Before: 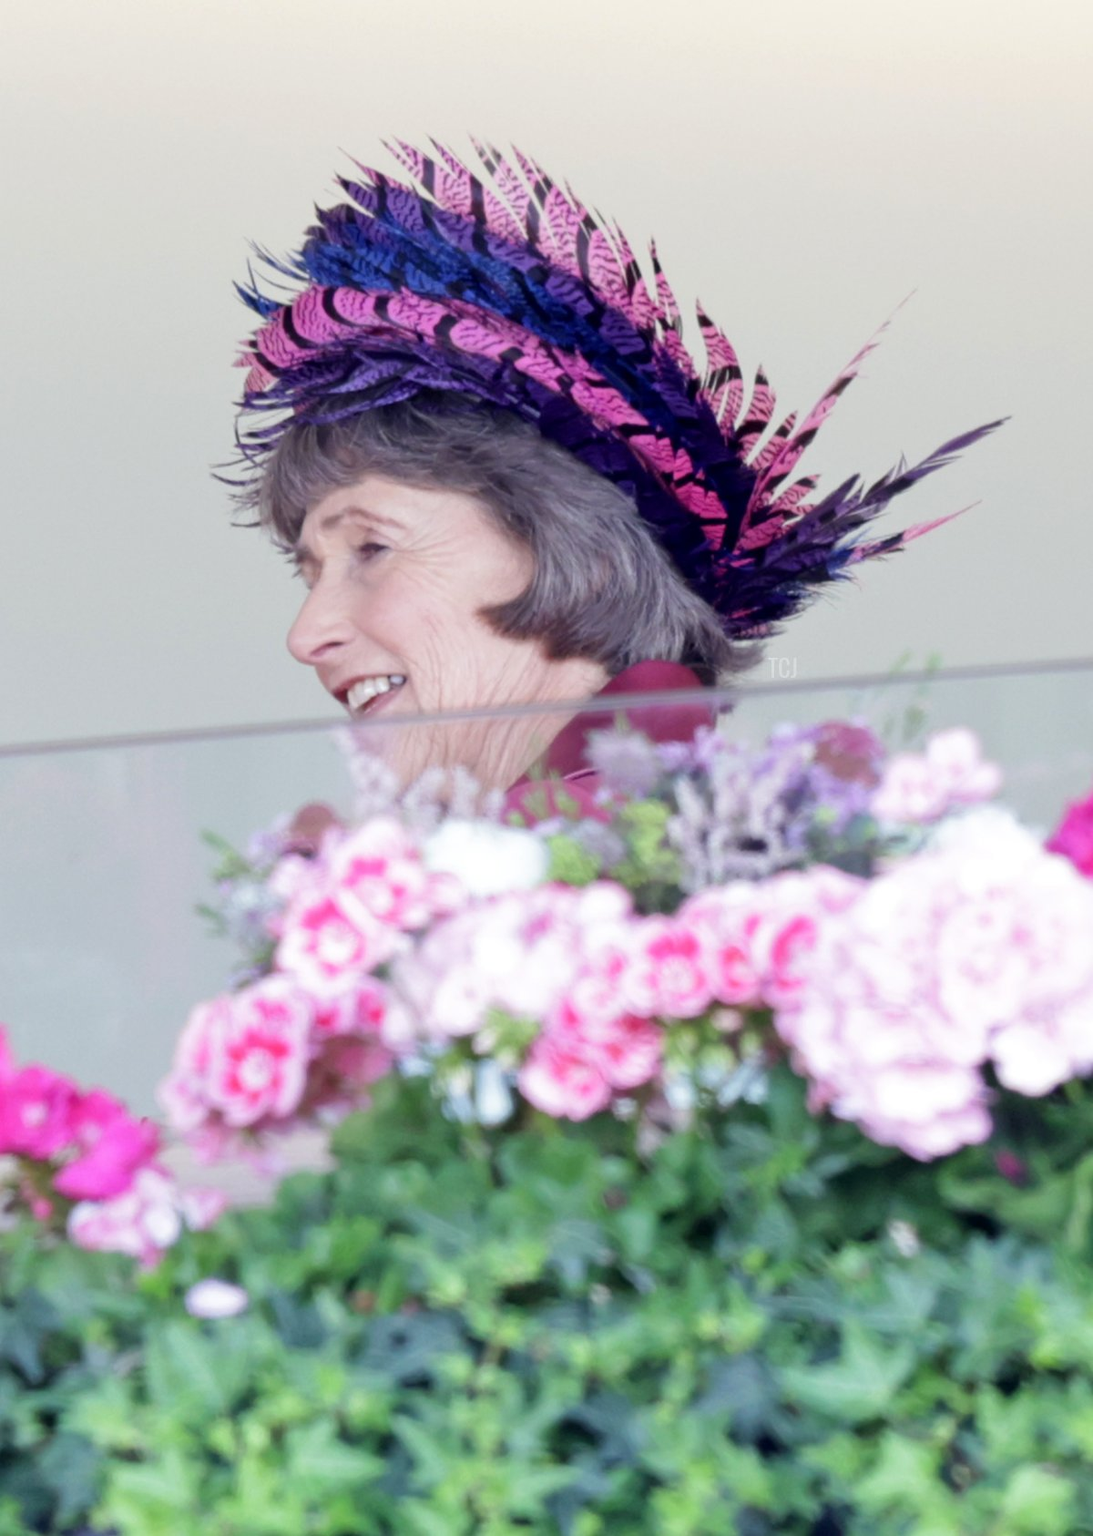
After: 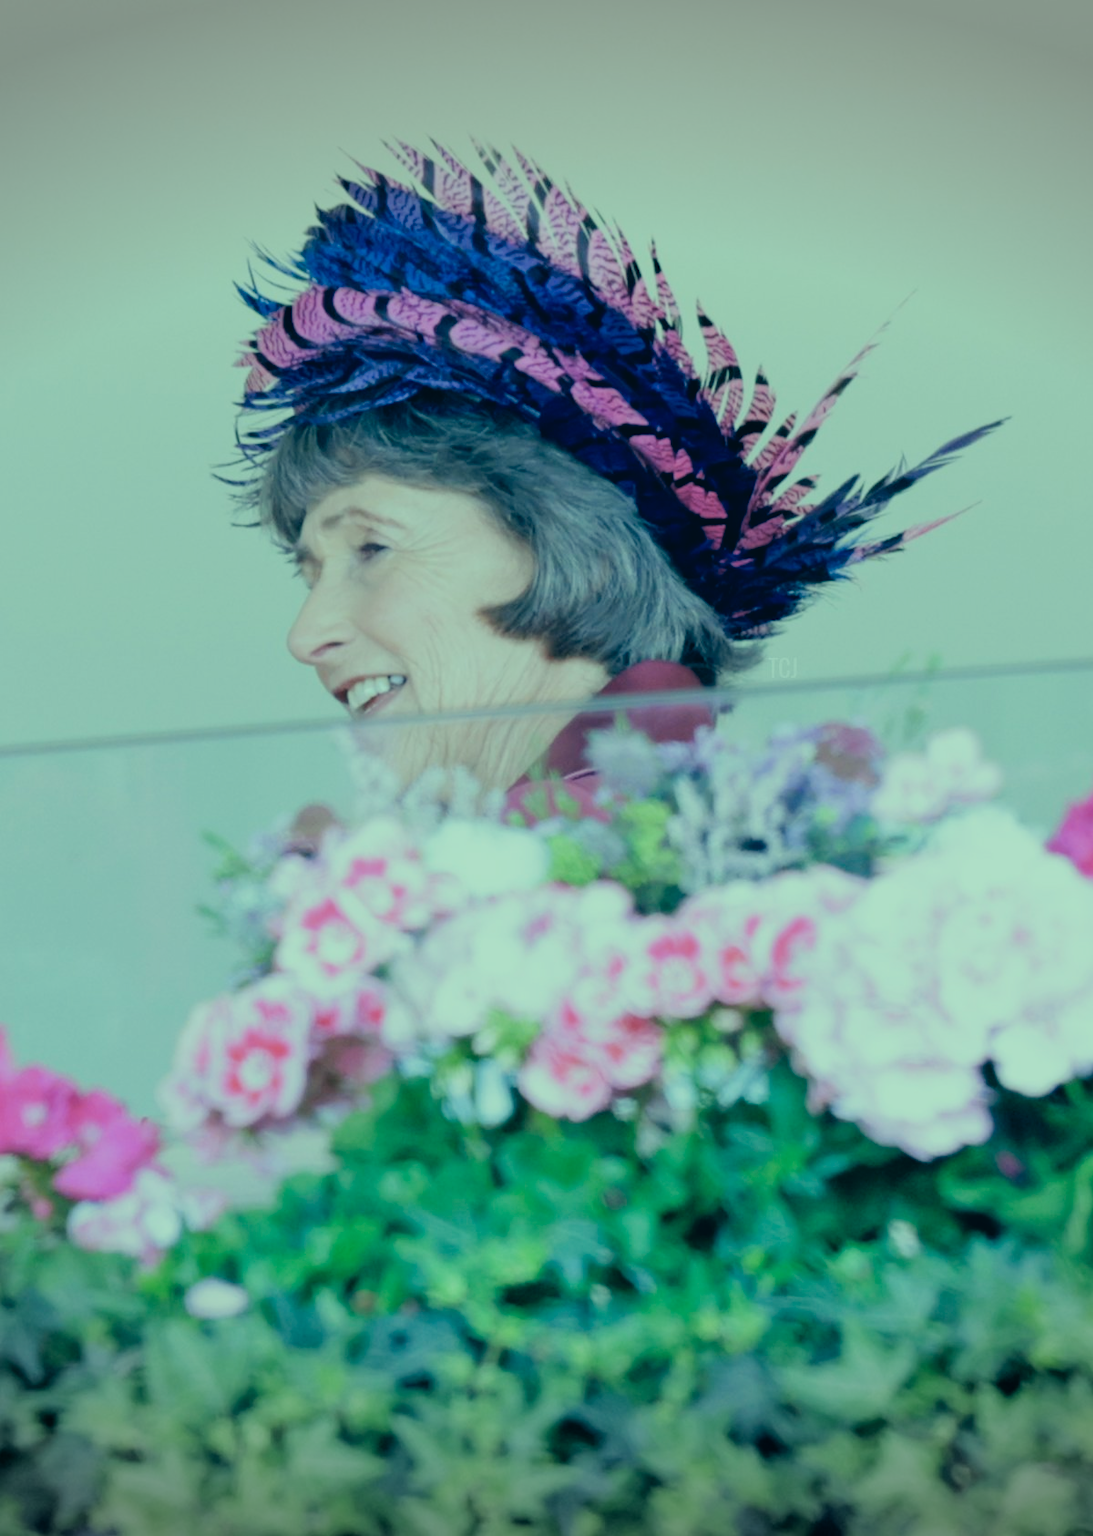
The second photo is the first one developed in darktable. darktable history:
color correction: highlights a* -19.91, highlights b* 9.8, shadows a* -20.81, shadows b* -10.33
vignetting: fall-off start 100.31%, width/height ratio 1.31
filmic rgb: black relative exposure -7.65 EV, white relative exposure 4.56 EV, threshold 3.03 EV, hardness 3.61, enable highlight reconstruction true
